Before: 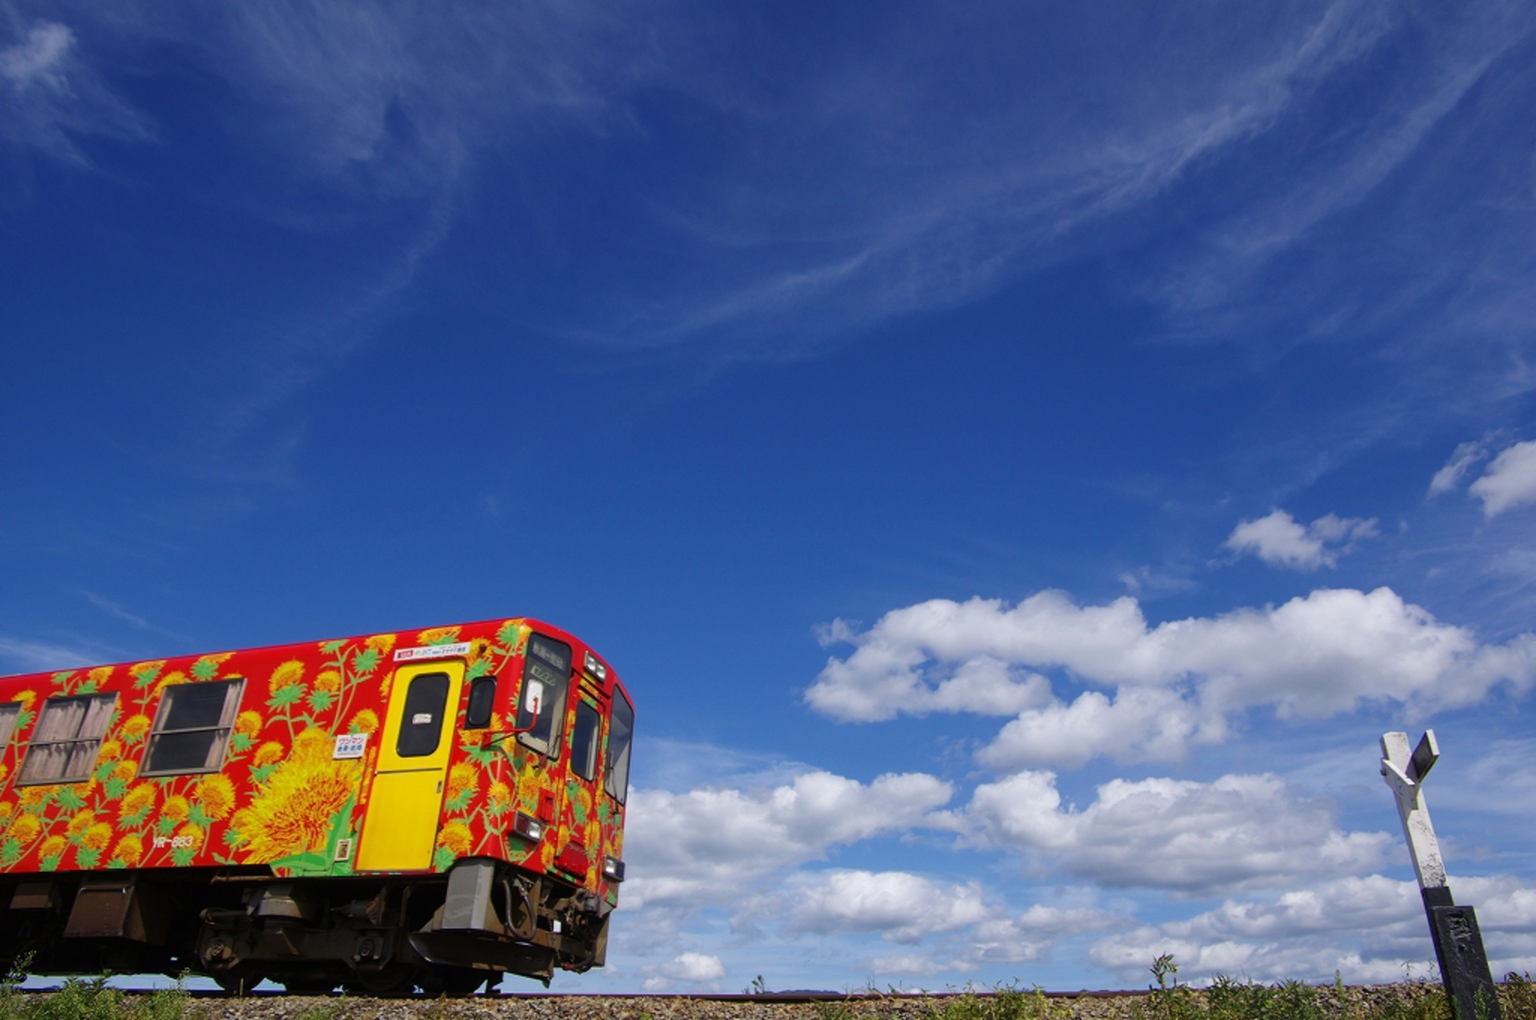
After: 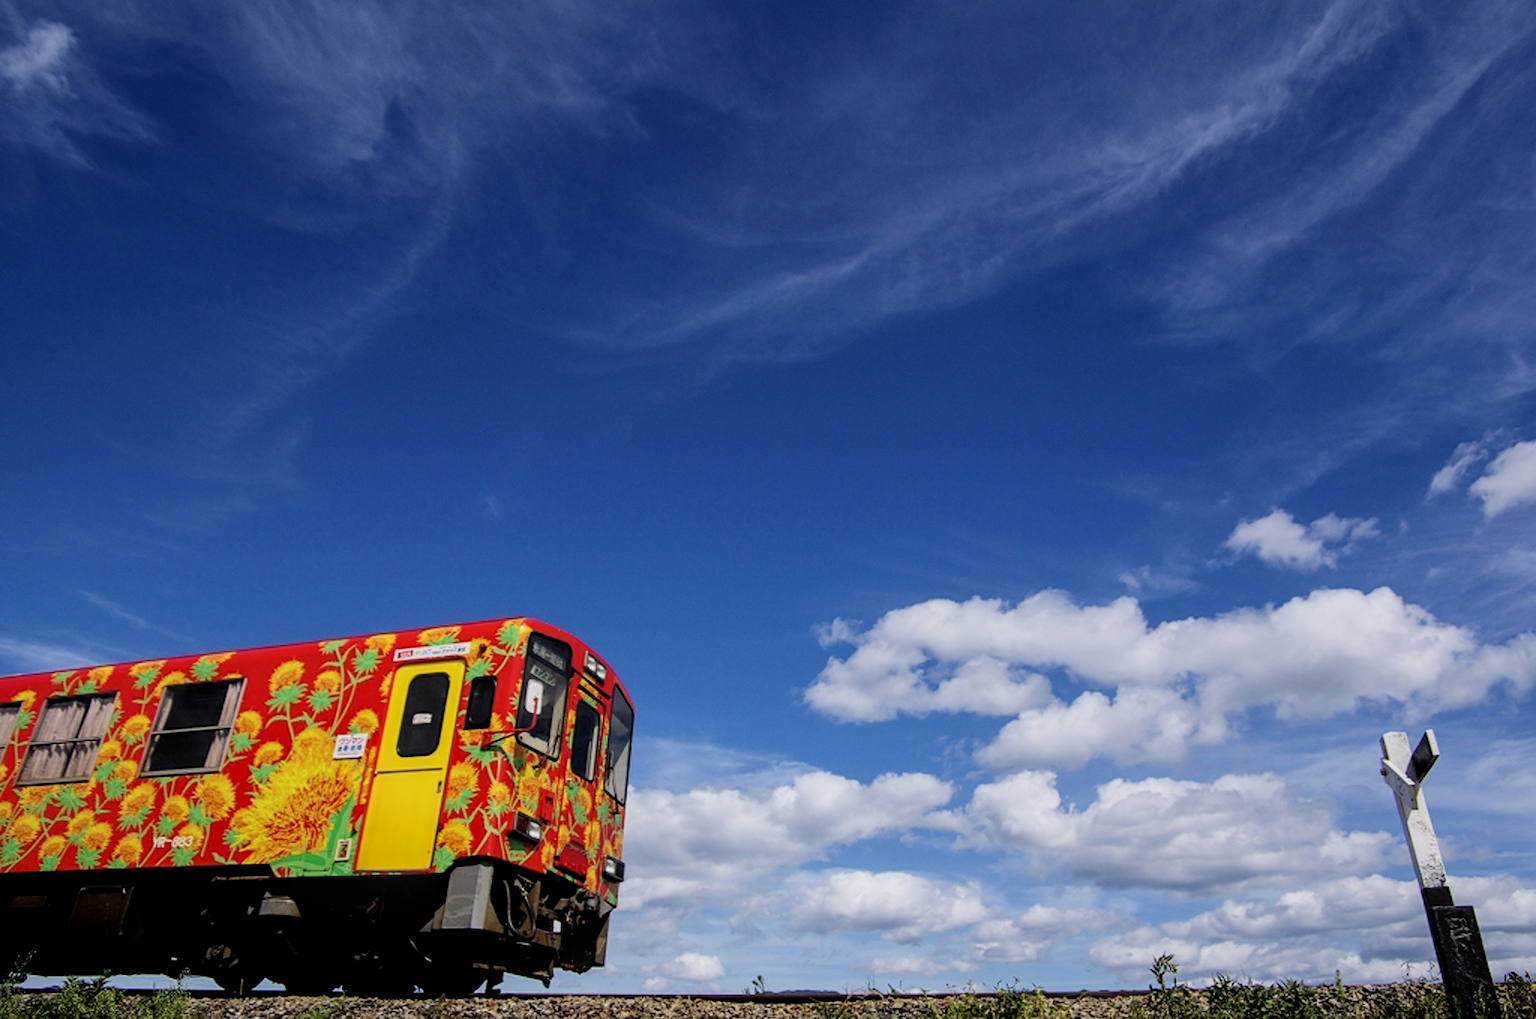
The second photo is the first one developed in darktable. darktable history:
sharpen: amount 0.2
local contrast: on, module defaults
filmic rgb: black relative exposure -5 EV, hardness 2.88, contrast 1.3
